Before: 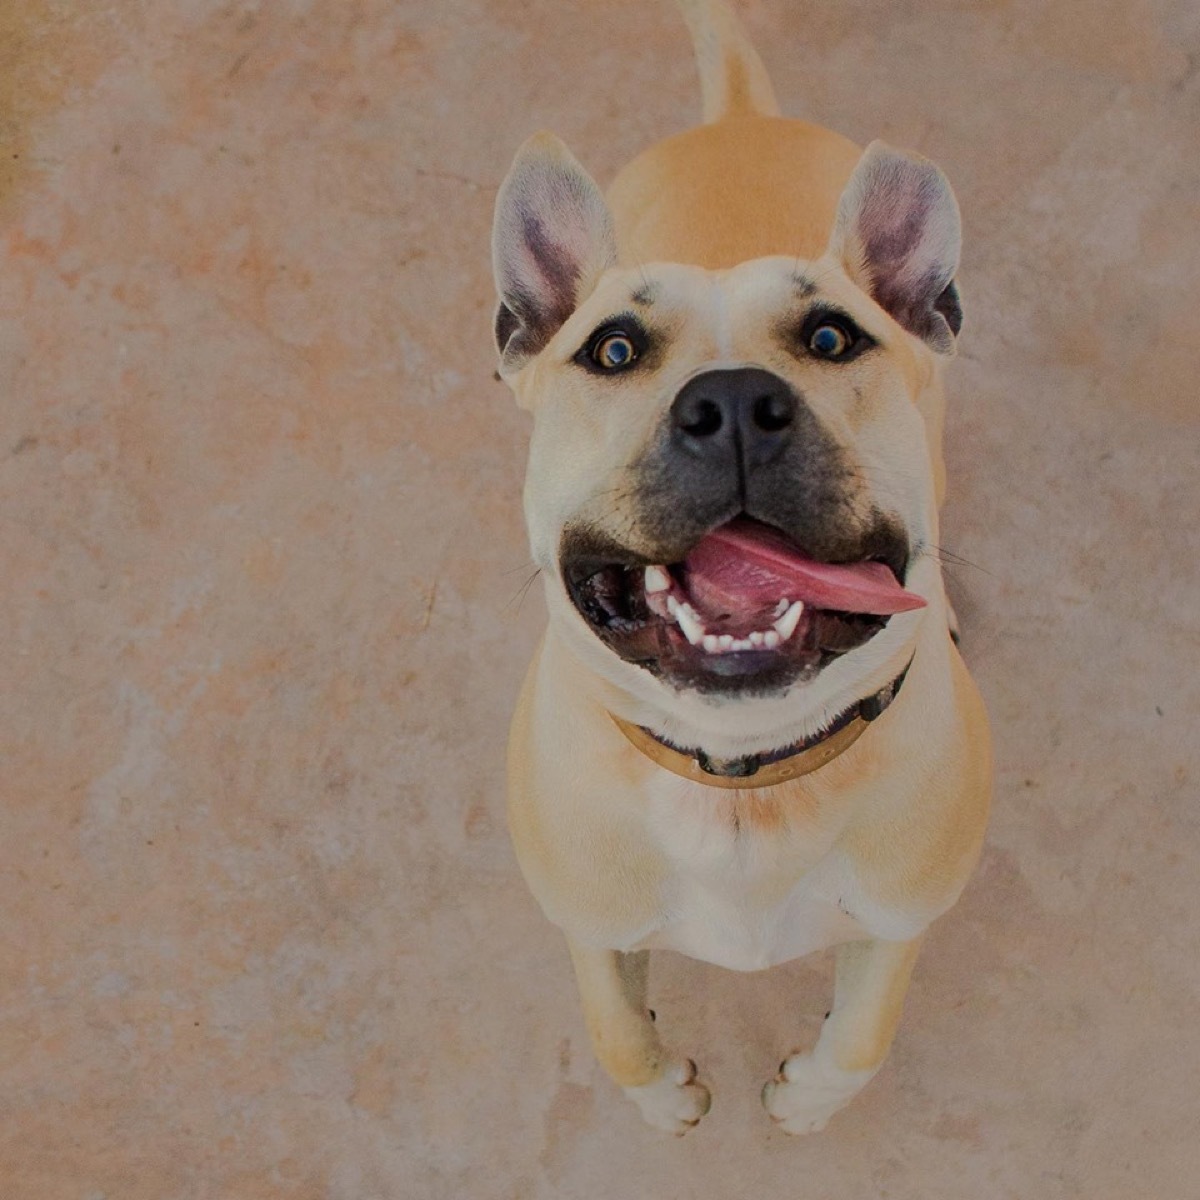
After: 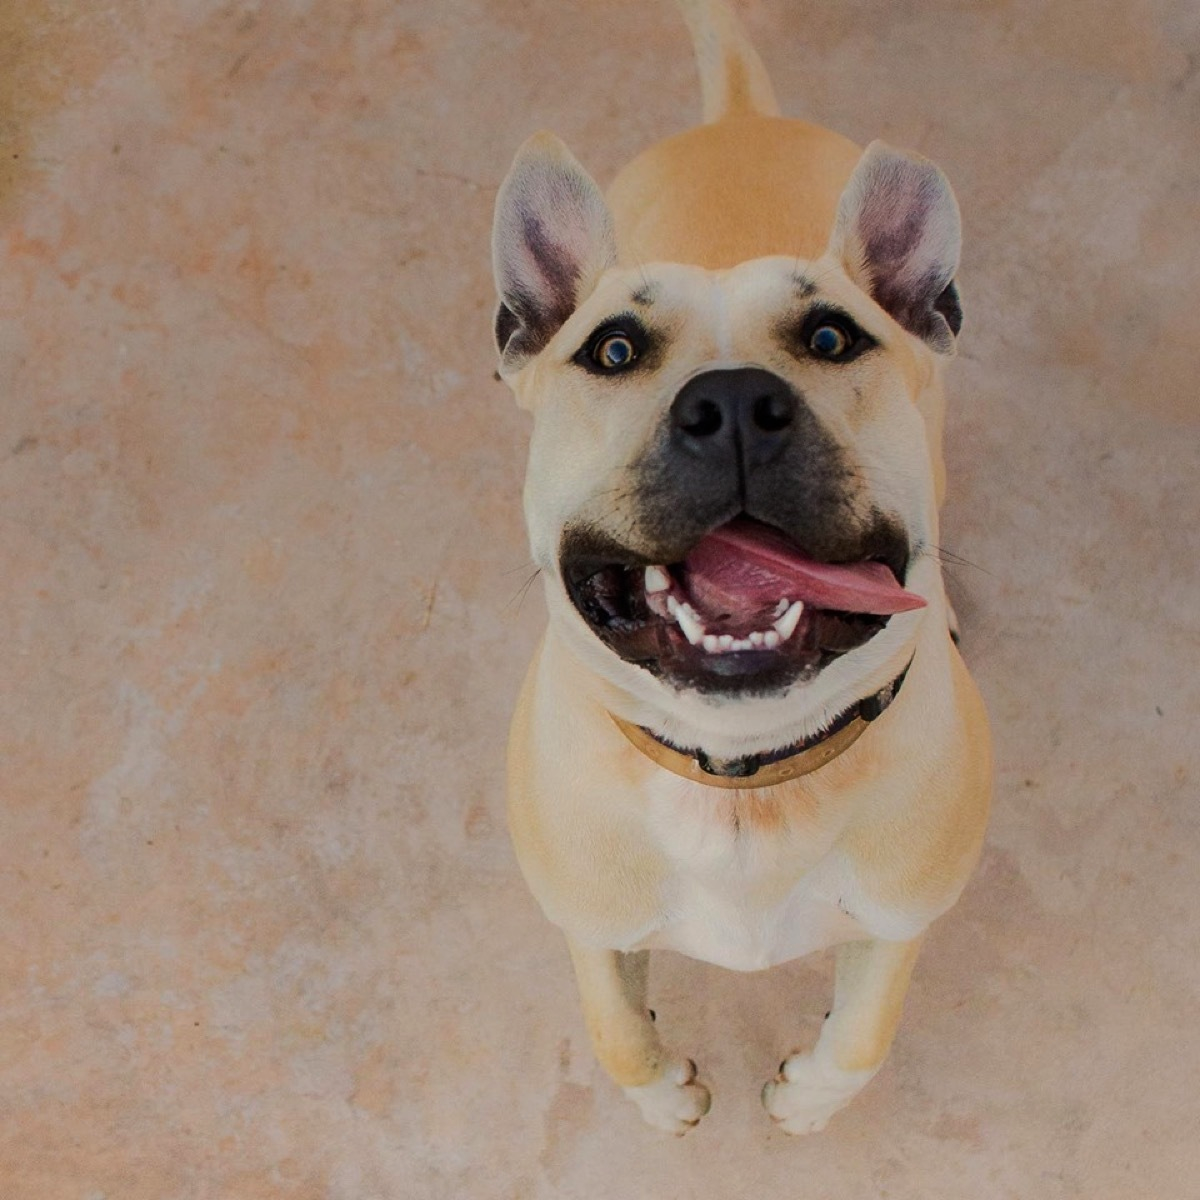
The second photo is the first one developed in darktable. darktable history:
tone equalizer: -8 EV 0.001 EV, -7 EV -0.002 EV, -6 EV 0.002 EV, -5 EV -0.03 EV, -4 EV -0.116 EV, -3 EV -0.169 EV, -2 EV 0.24 EV, -1 EV 0.702 EV, +0 EV 0.493 EV
graduated density: rotation 5.63°, offset 76.9
